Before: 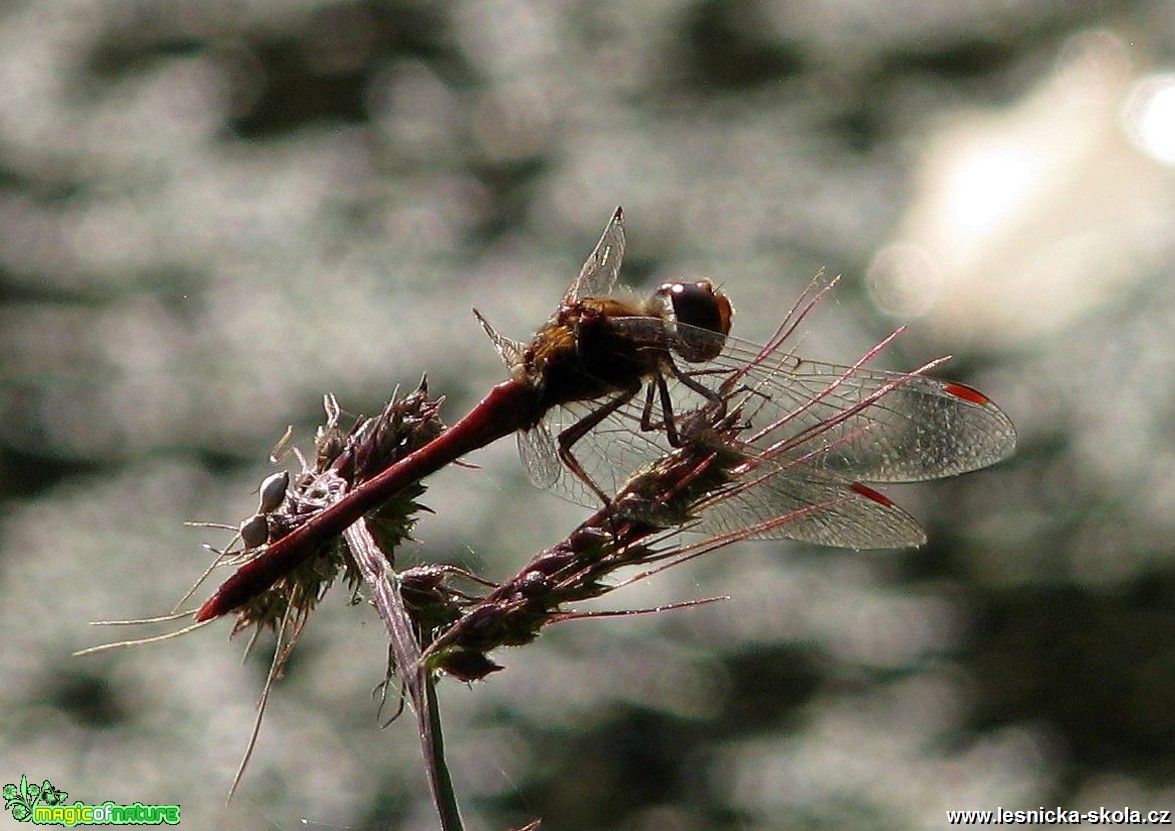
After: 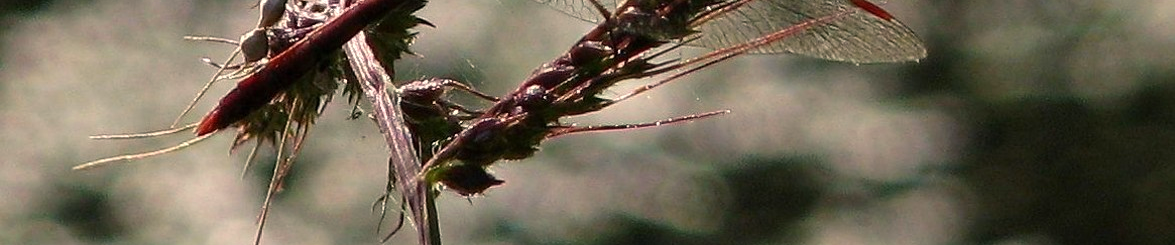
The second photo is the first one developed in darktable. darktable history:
color balance rgb: highlights gain › chroma 3.188%, highlights gain › hue 57.05°, perceptual saturation grading › global saturation -0.126%, perceptual brilliance grading › global brilliance 4.32%, global vibrance 20%
crop and rotate: top 58.559%, bottom 11.882%
exposure: compensate highlight preservation false
